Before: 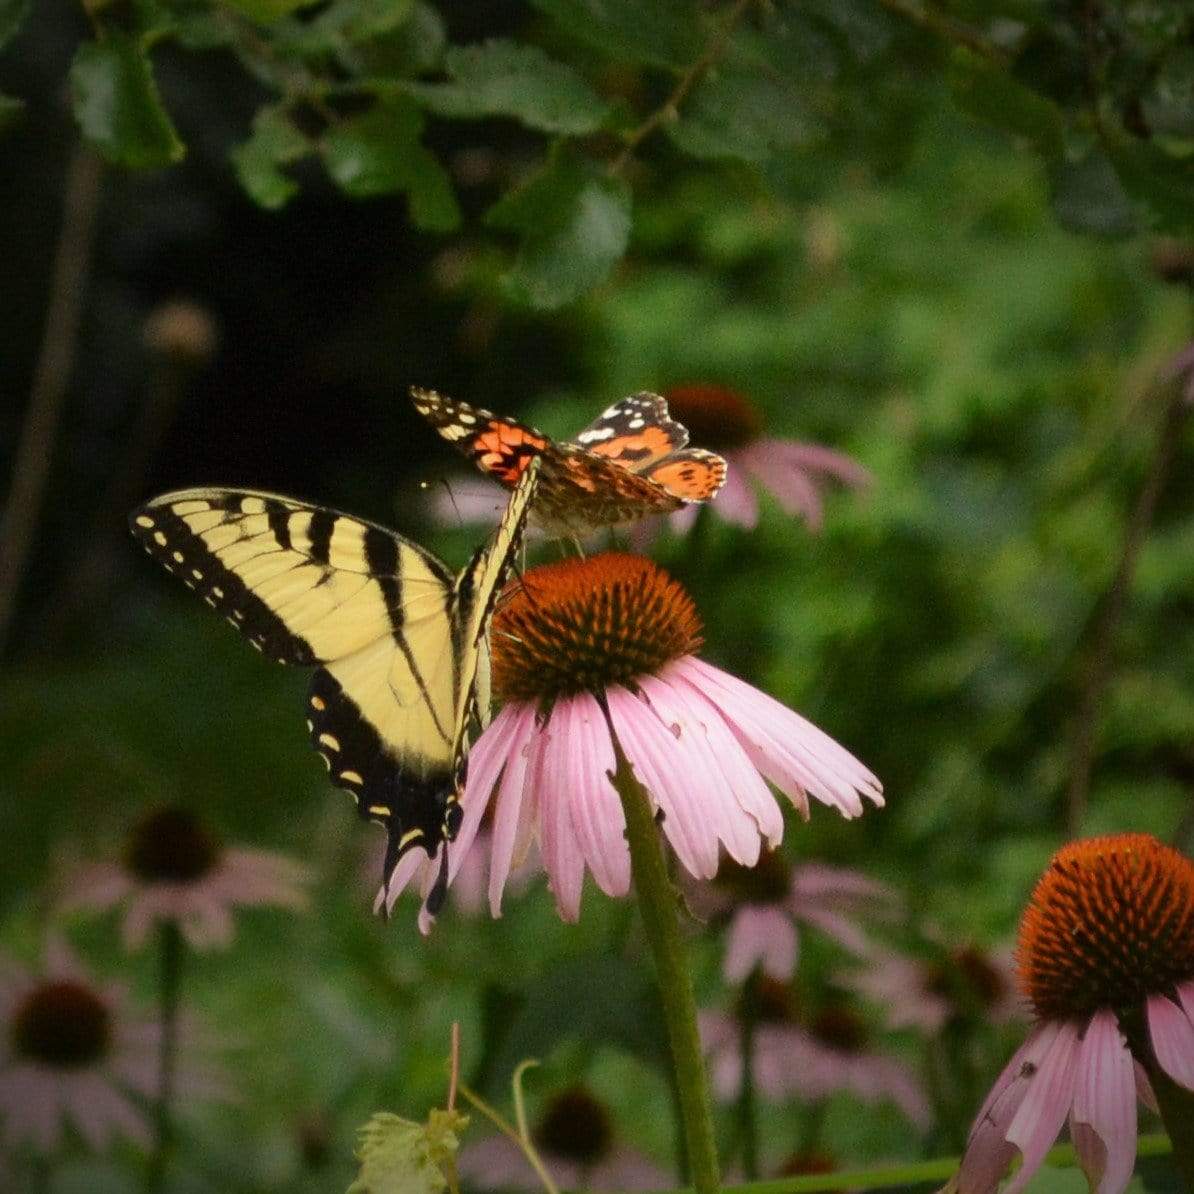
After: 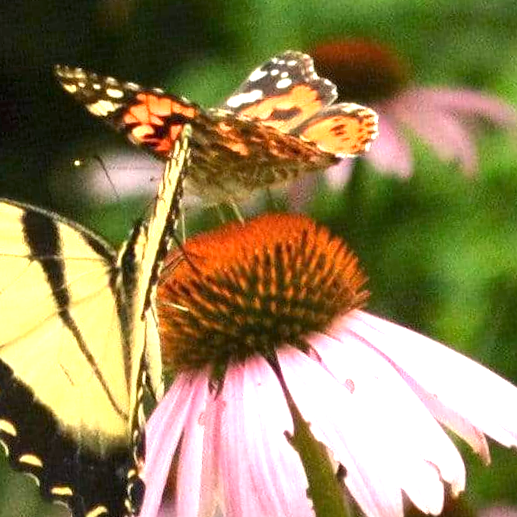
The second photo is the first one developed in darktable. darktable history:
rotate and perspective: rotation -4.98°, automatic cropping off
crop: left 30%, top 30%, right 30%, bottom 30%
exposure: exposure 1.25 EV, compensate exposure bias true, compensate highlight preservation false
